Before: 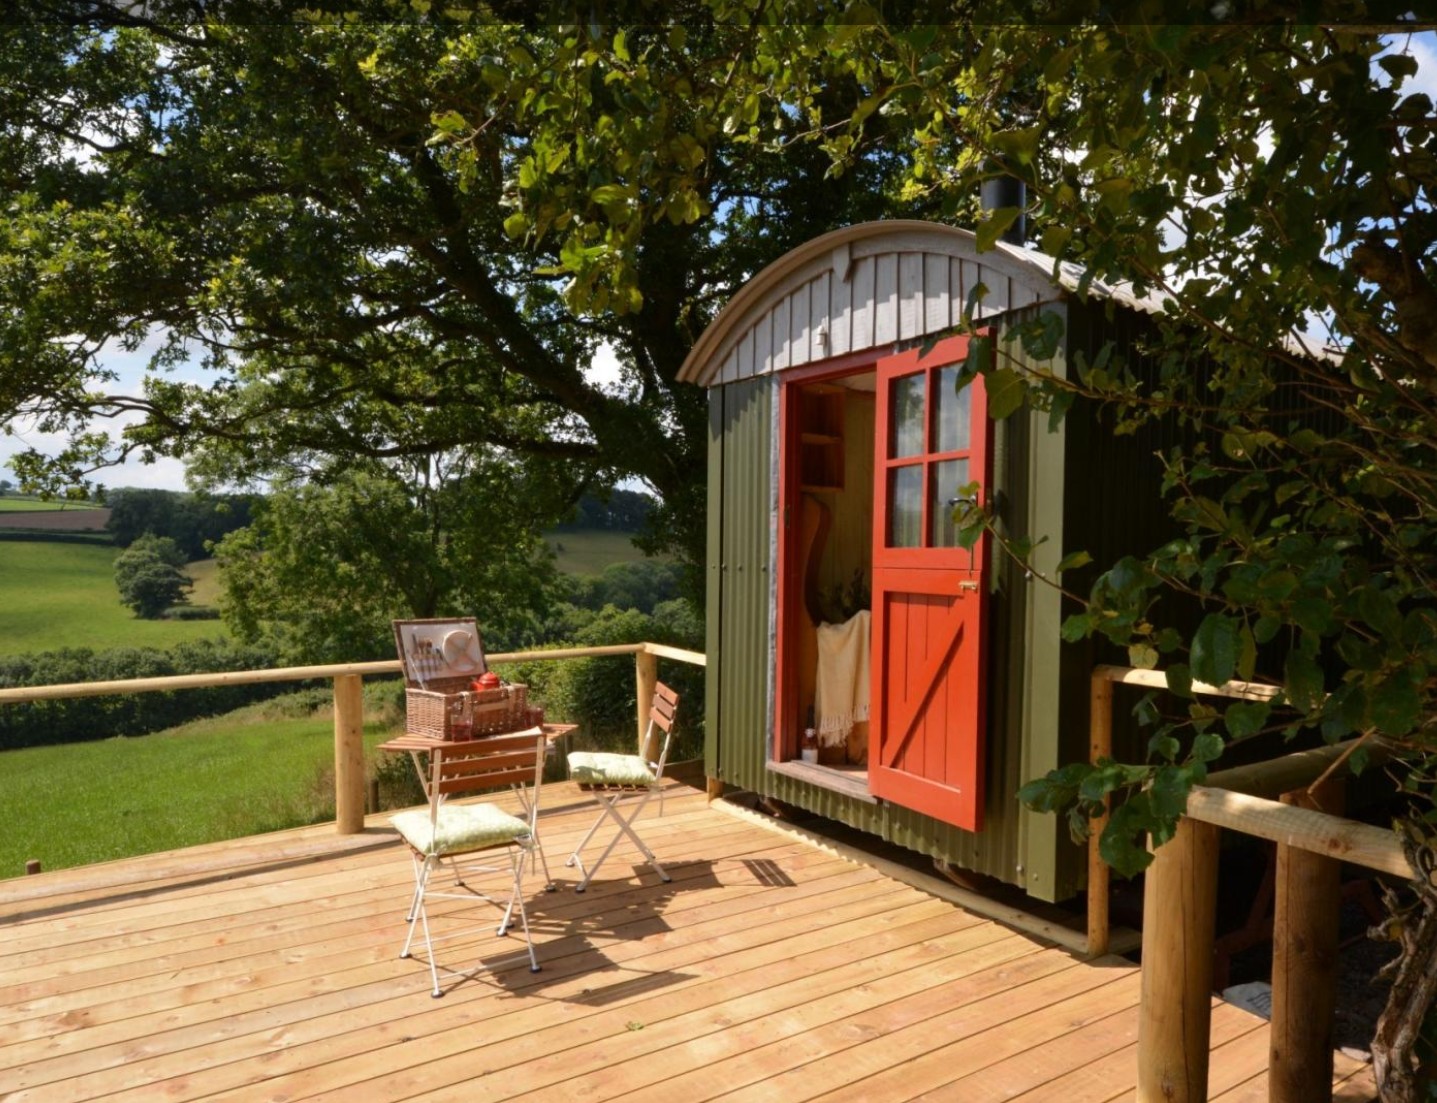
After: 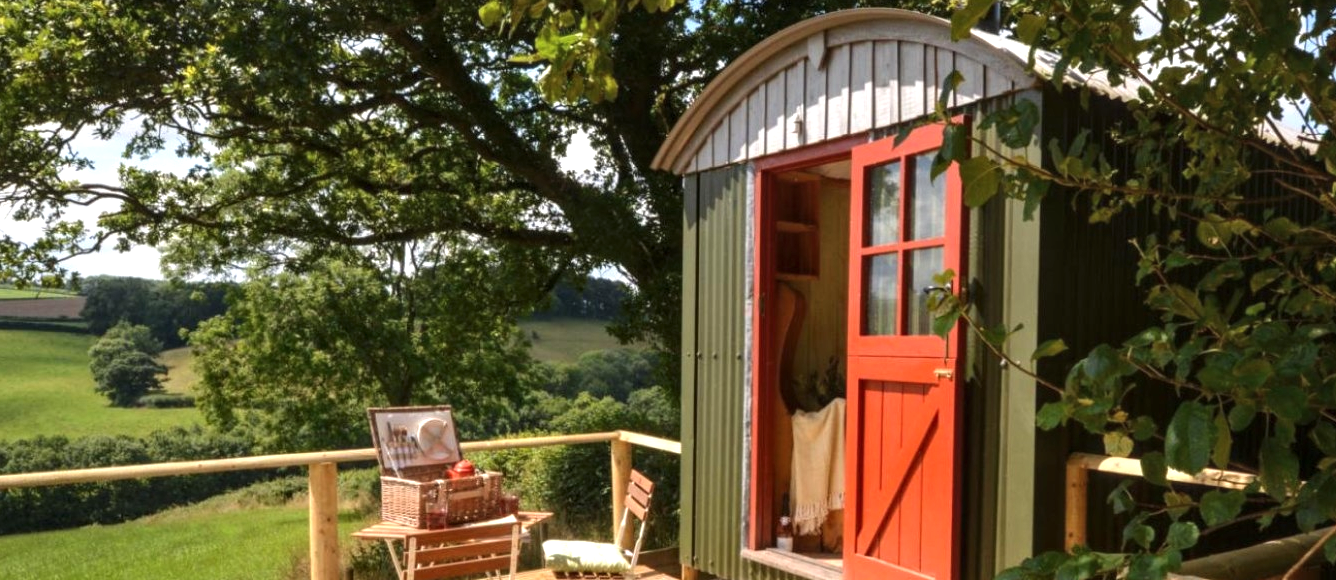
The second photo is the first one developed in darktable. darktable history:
crop: left 1.802%, top 19.231%, right 5.167%, bottom 28.166%
local contrast: detail 130%
exposure: black level correction -0.002, exposure 0.534 EV, compensate highlight preservation false
